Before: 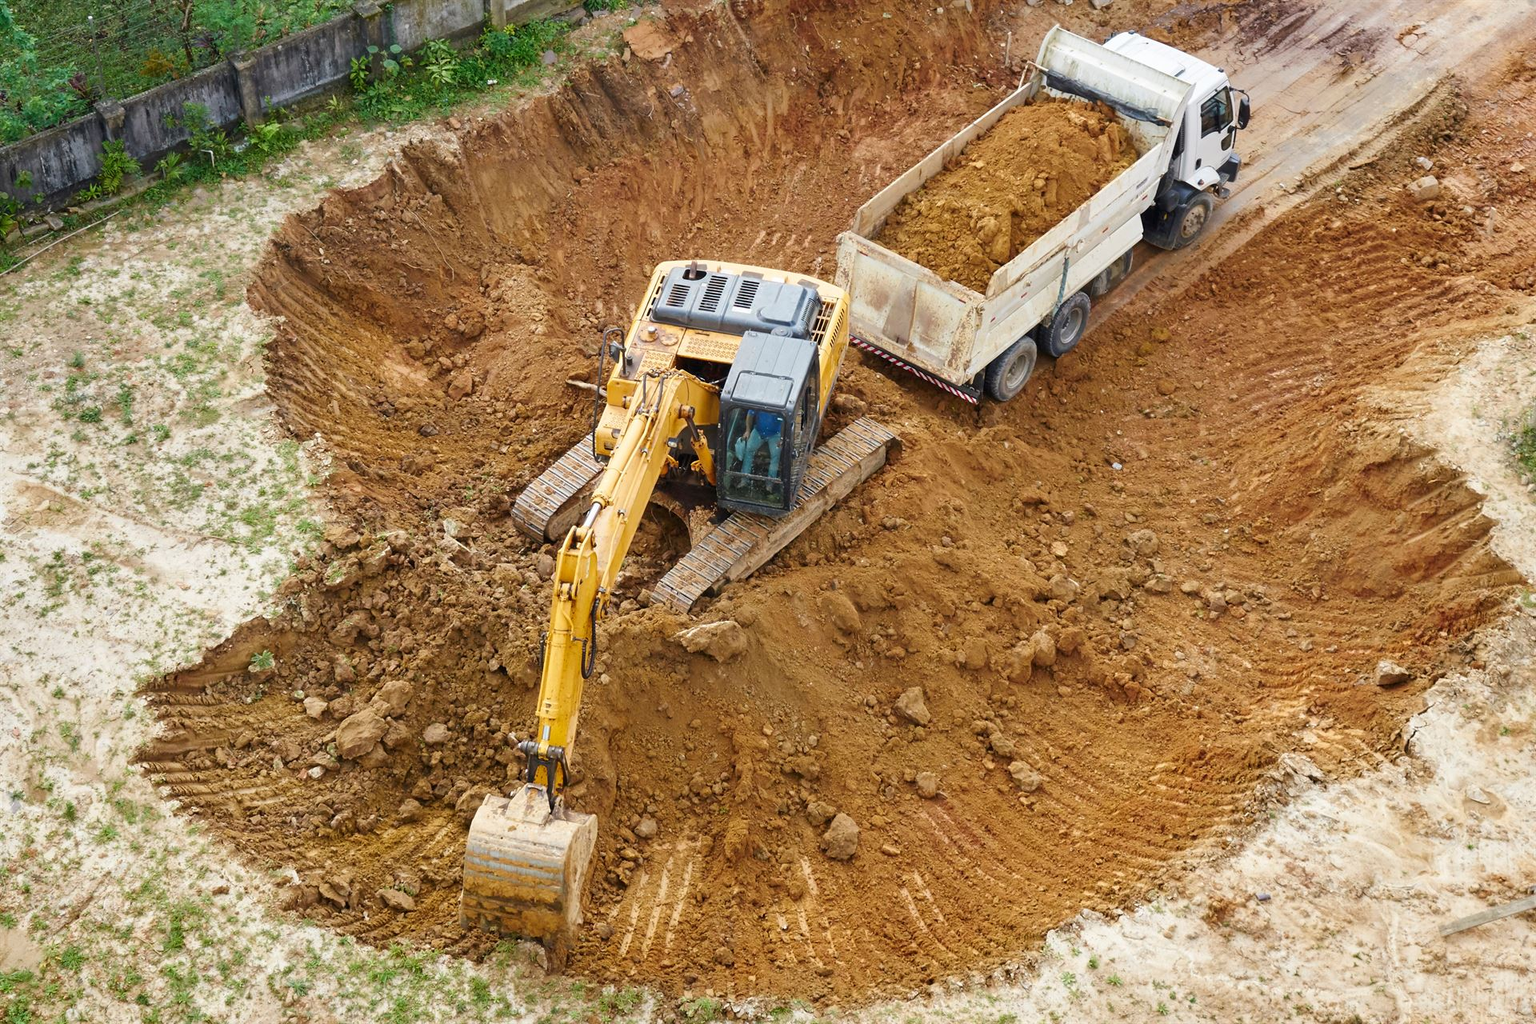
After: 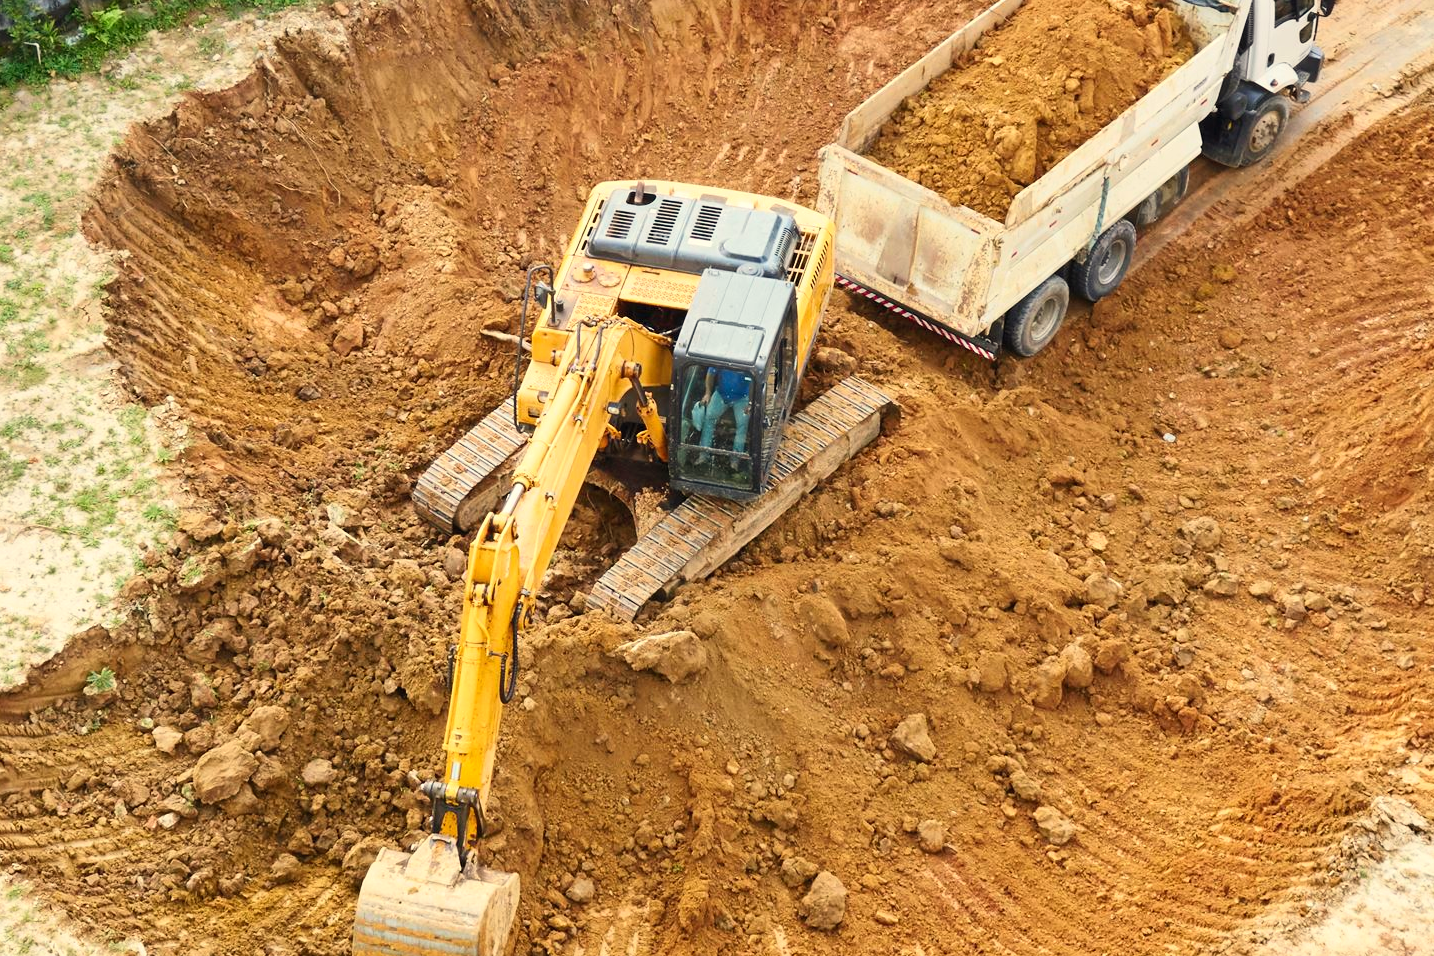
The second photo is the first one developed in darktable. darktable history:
contrast brightness saturation: contrast 0.2, brightness 0.15, saturation 0.14
white balance: red 1.029, blue 0.92
crop and rotate: left 11.831%, top 11.346%, right 13.429%, bottom 13.899%
